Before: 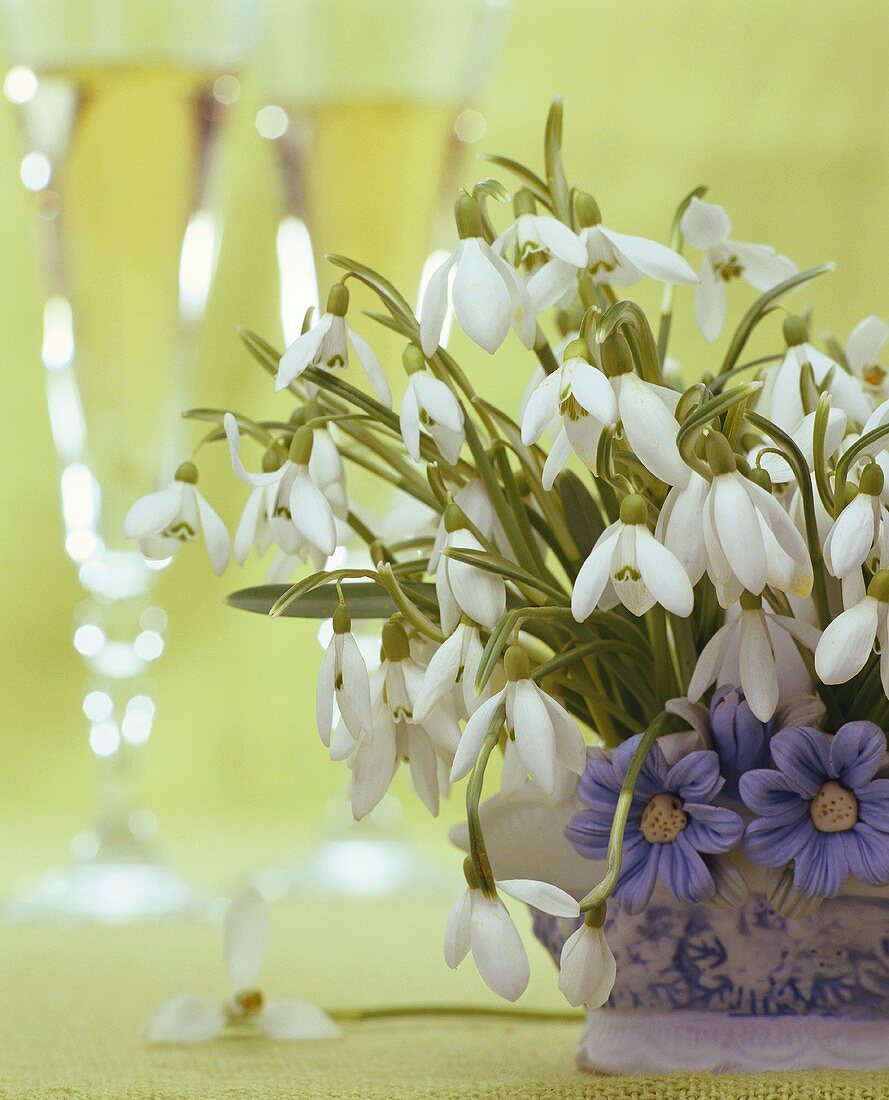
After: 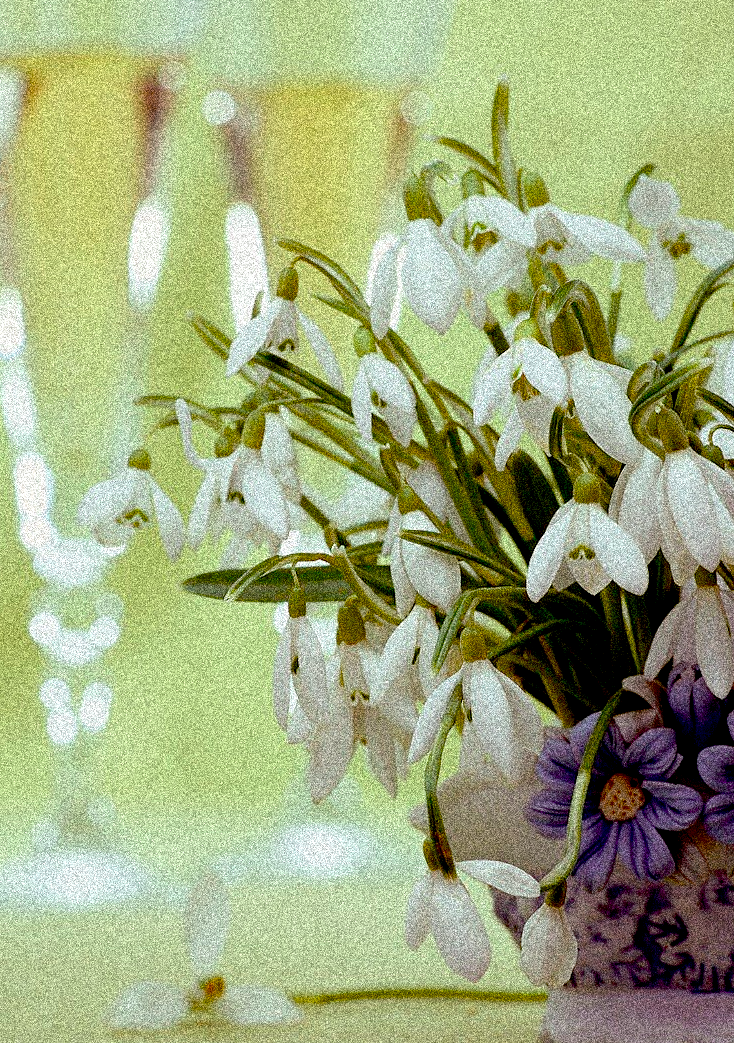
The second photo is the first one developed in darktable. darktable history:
exposure: black level correction 0.056, exposure -0.039 EV, compensate highlight preservation false
crop and rotate: angle 1°, left 4.281%, top 0.642%, right 11.383%, bottom 2.486%
color contrast: blue-yellow contrast 0.7
grain: coarseness 3.75 ISO, strength 100%, mid-tones bias 0%
